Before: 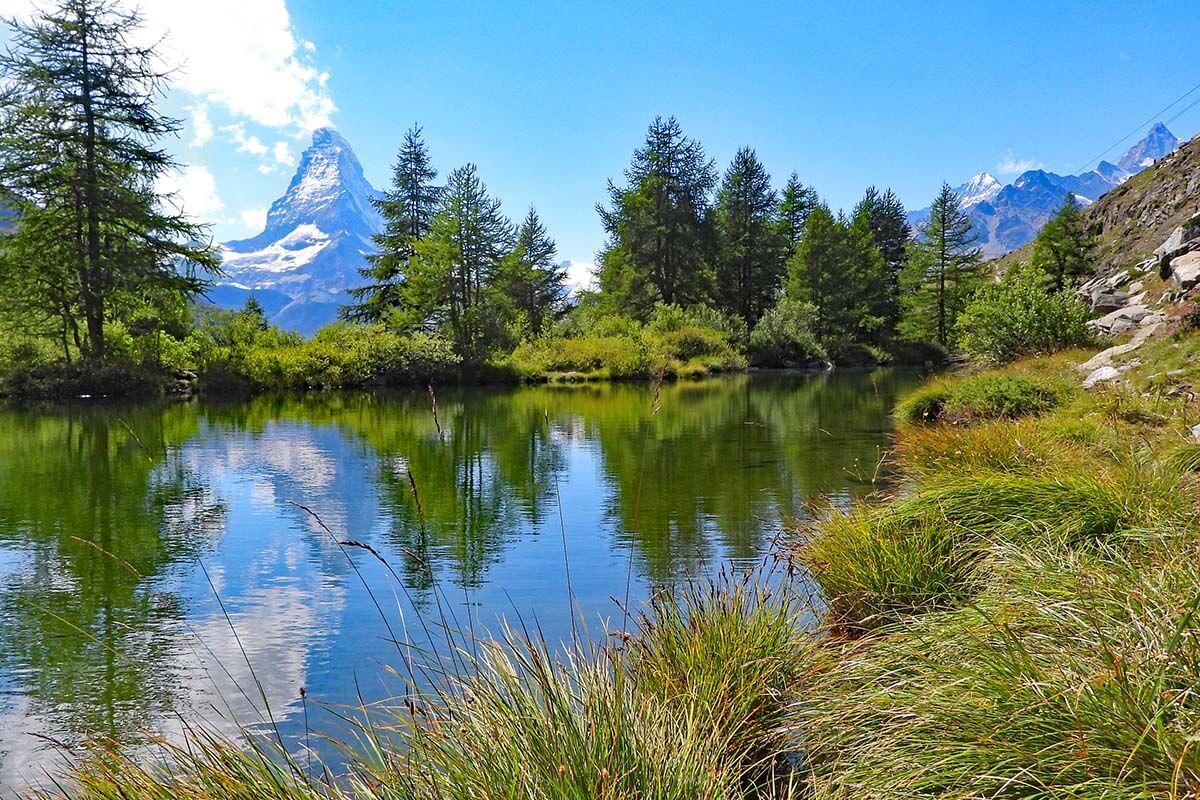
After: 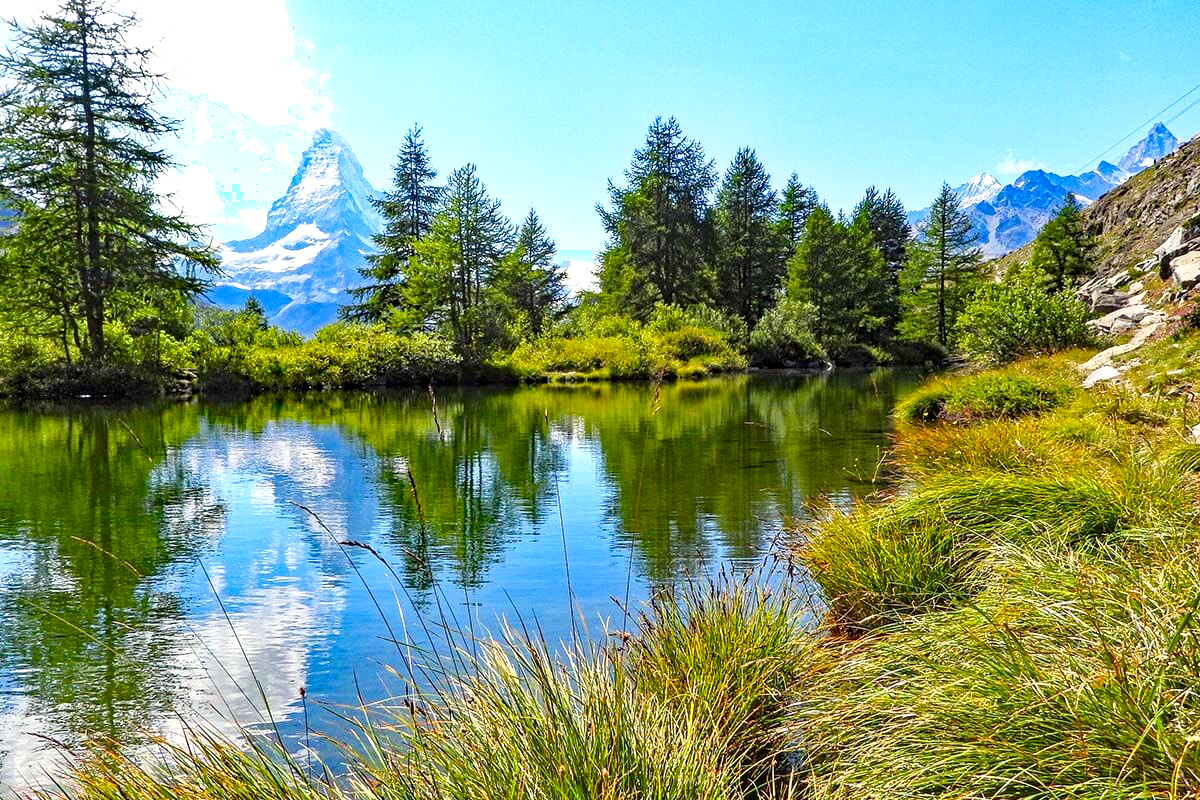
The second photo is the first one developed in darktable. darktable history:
color balance rgb: highlights gain › luminance 5.697%, highlights gain › chroma 2.534%, highlights gain › hue 92.71°, perceptual saturation grading › global saturation 17.126%, perceptual brilliance grading › global brilliance 10.032%, perceptual brilliance grading › shadows 15.616%
shadows and highlights: shadows -62.01, white point adjustment -5.07, highlights 59.71, highlights color adjustment 31.78%
local contrast: detail 130%
